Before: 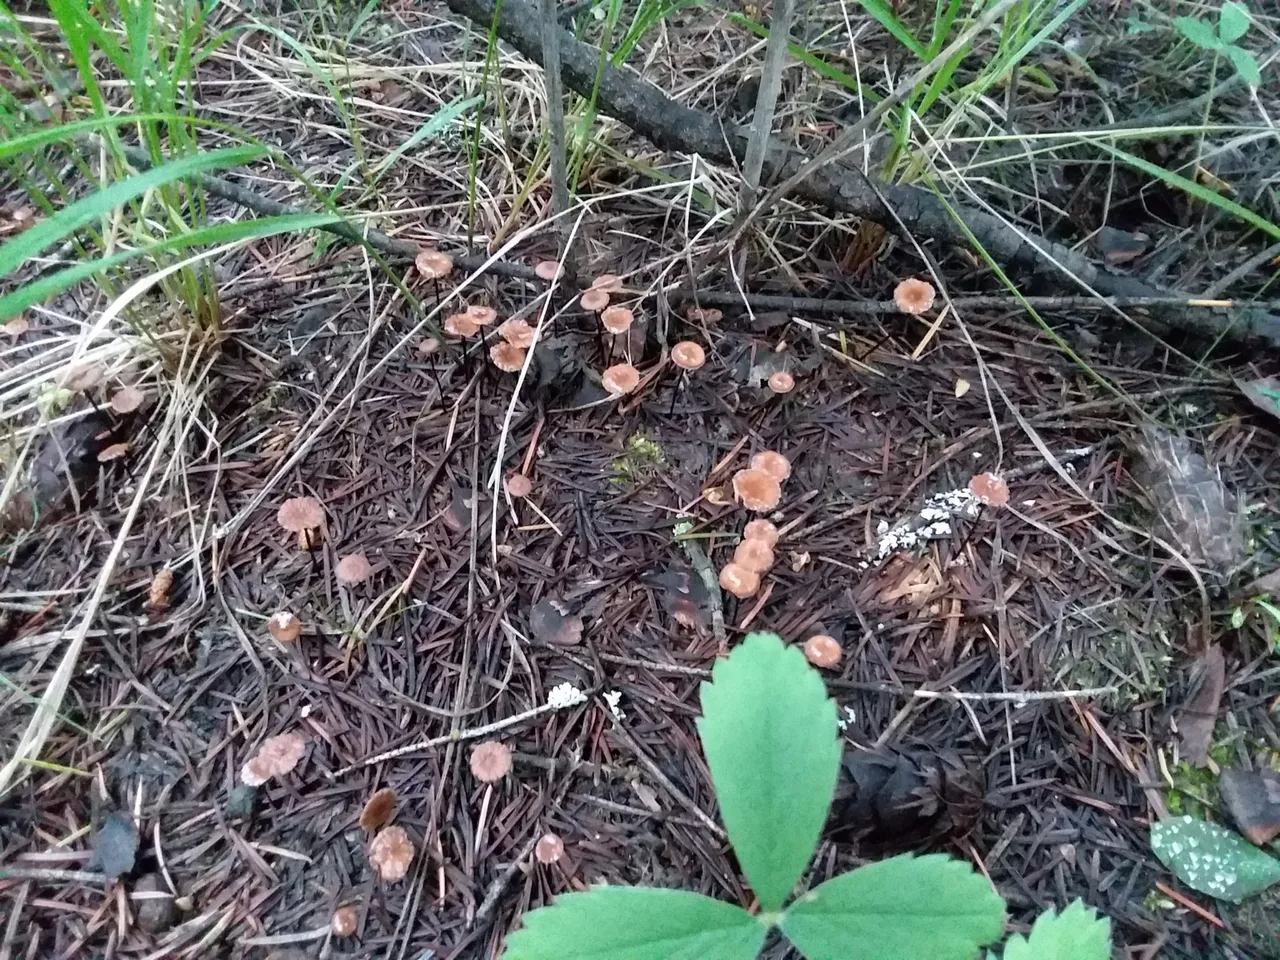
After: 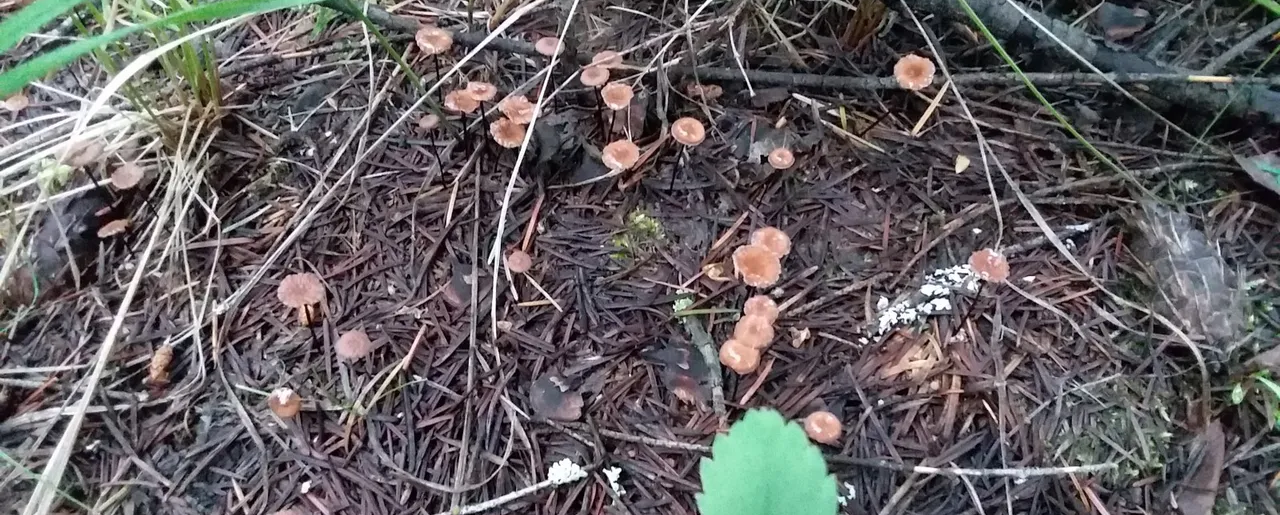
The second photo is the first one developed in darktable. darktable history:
crop and rotate: top 23.423%, bottom 22.897%
